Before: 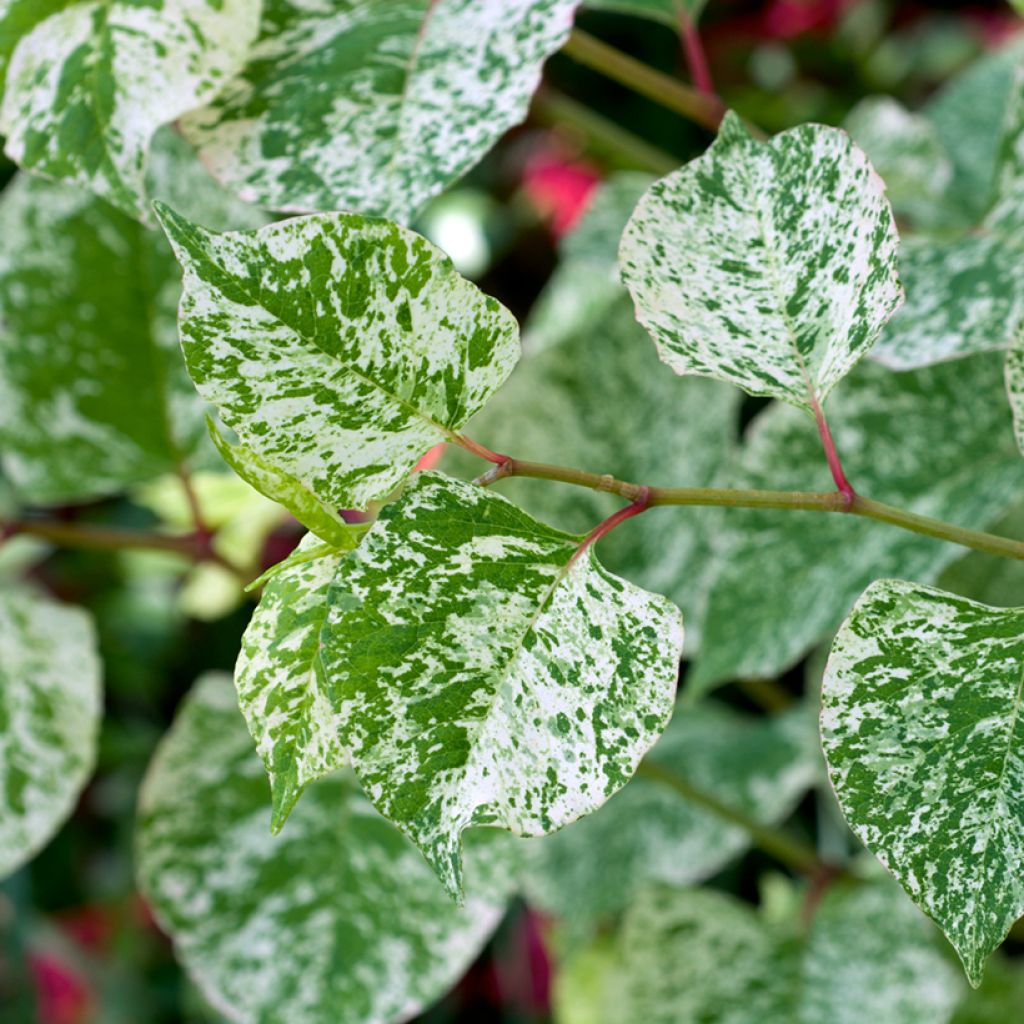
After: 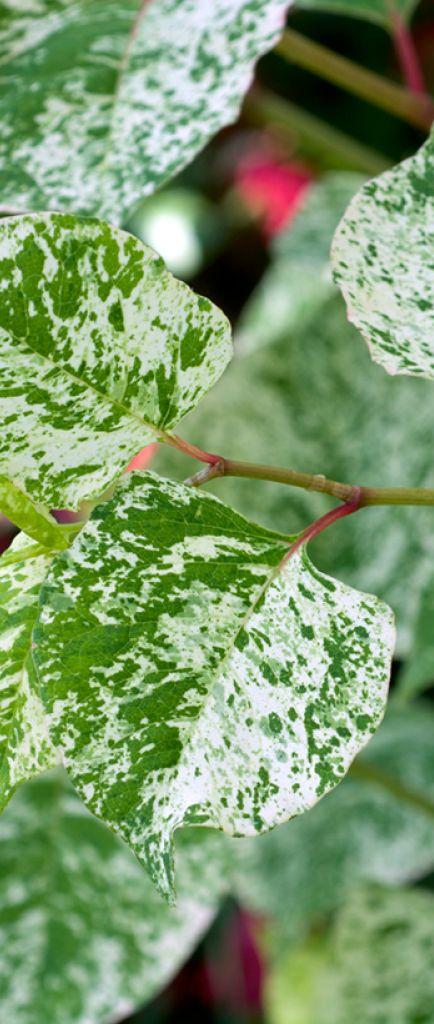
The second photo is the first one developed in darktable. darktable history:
crop: left 28.198%, right 29.402%
